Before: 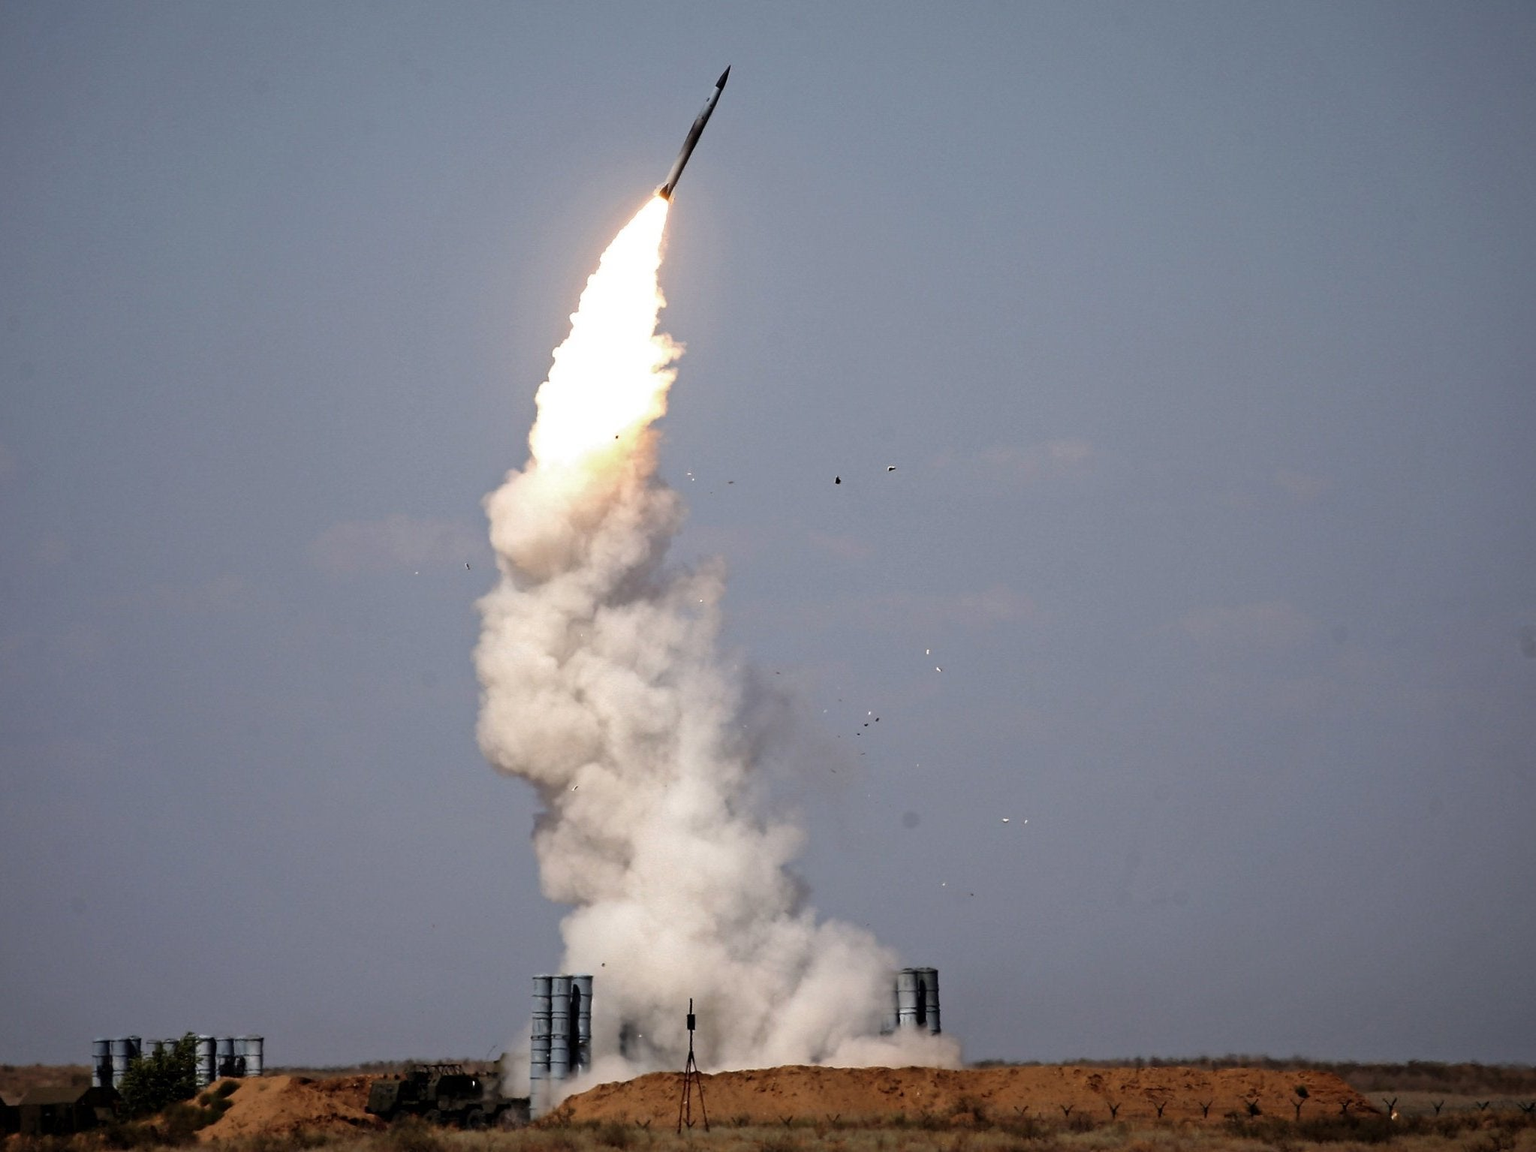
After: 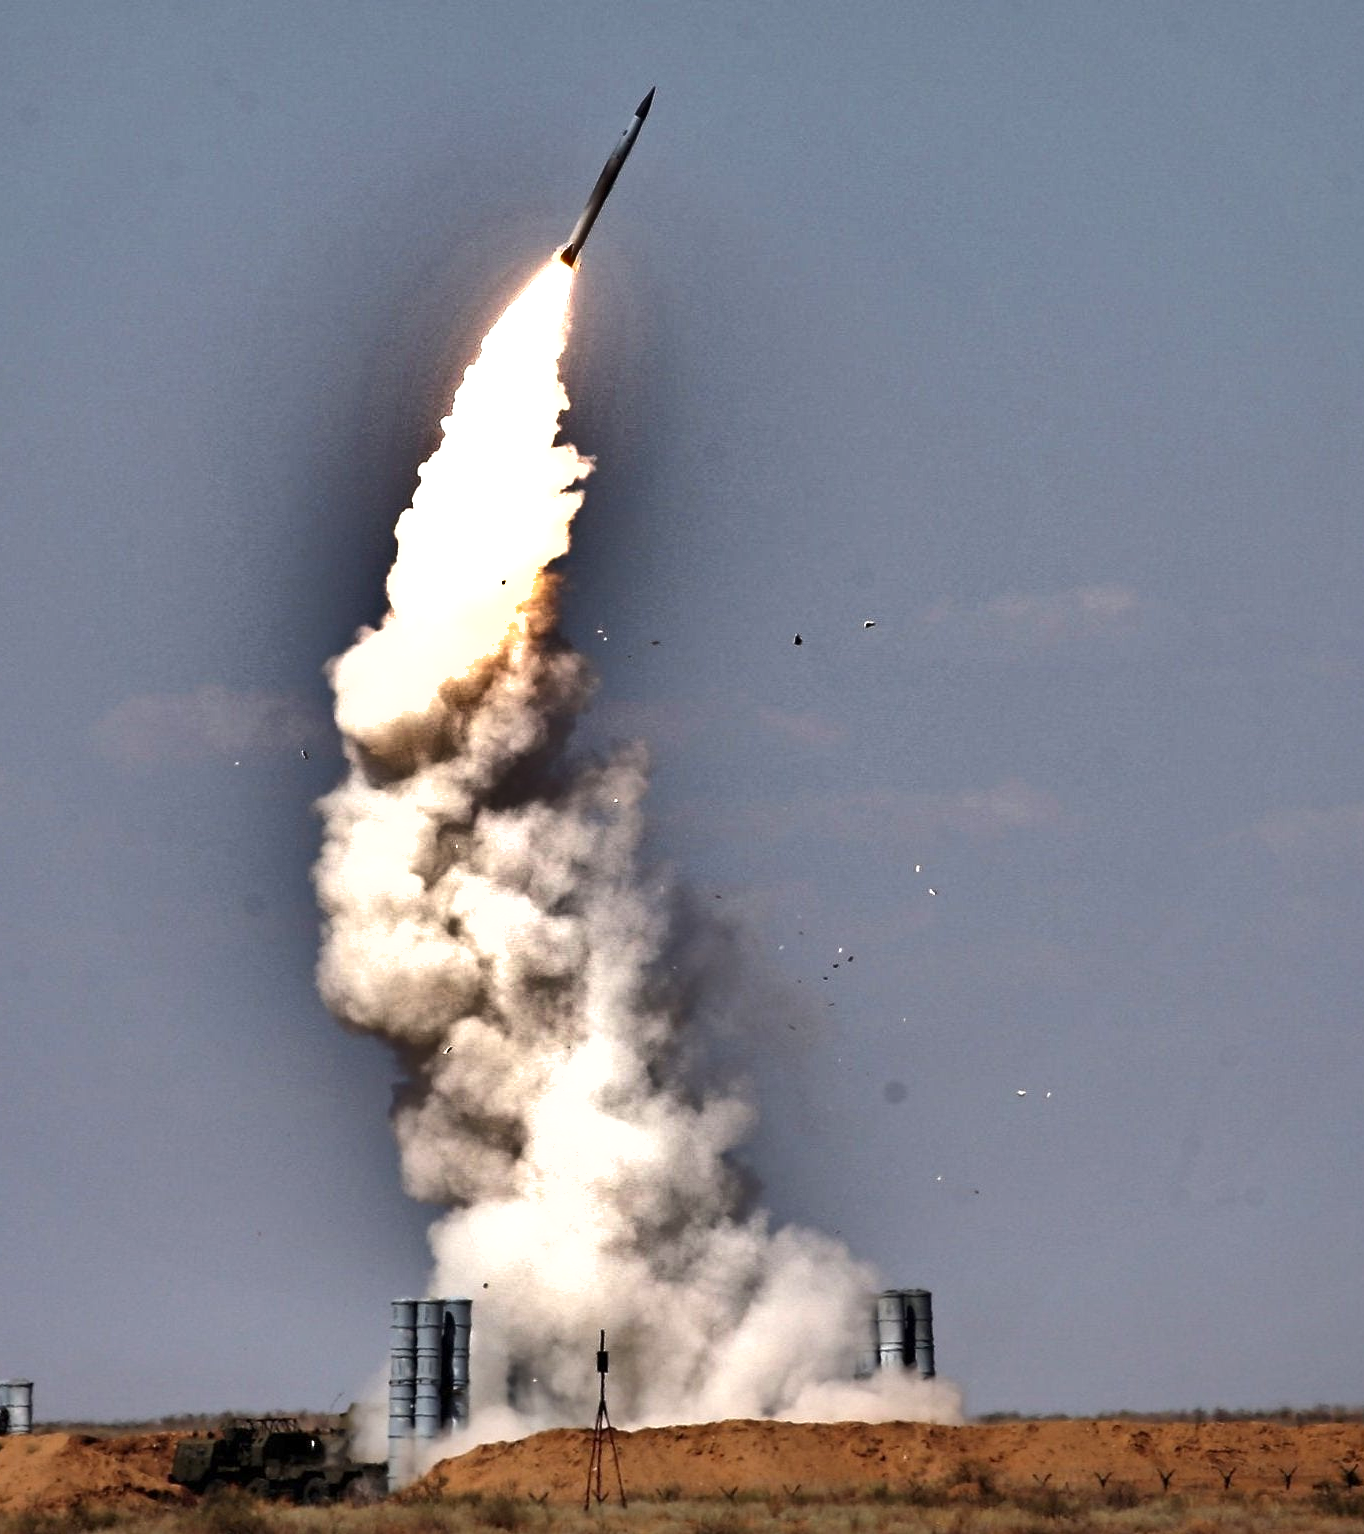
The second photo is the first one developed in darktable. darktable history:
shadows and highlights: shadows 20.91, highlights -82.73, soften with gaussian
crop and rotate: left 15.546%, right 17.787%
exposure: exposure 0.661 EV, compensate highlight preservation false
